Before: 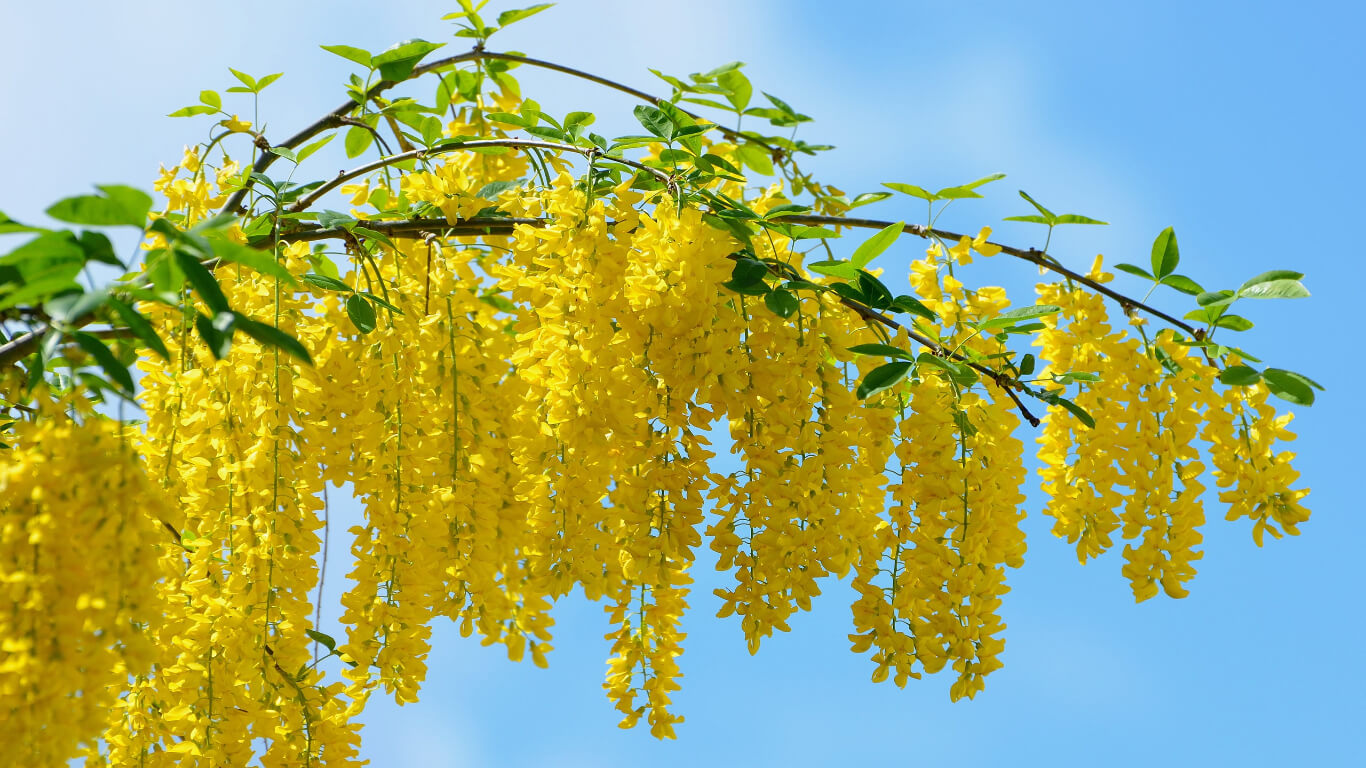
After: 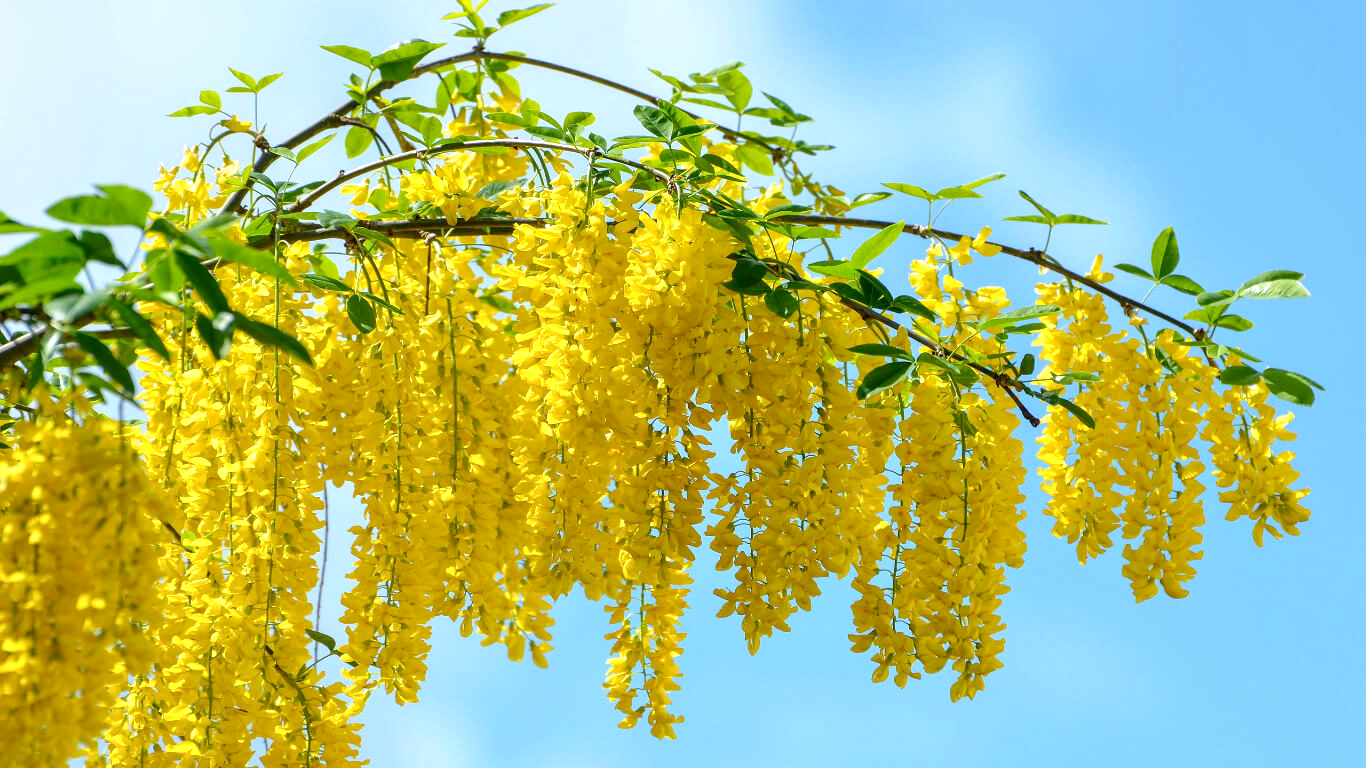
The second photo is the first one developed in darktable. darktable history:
local contrast: on, module defaults
exposure: black level correction 0.001, exposure 0.3 EV, compensate highlight preservation false
